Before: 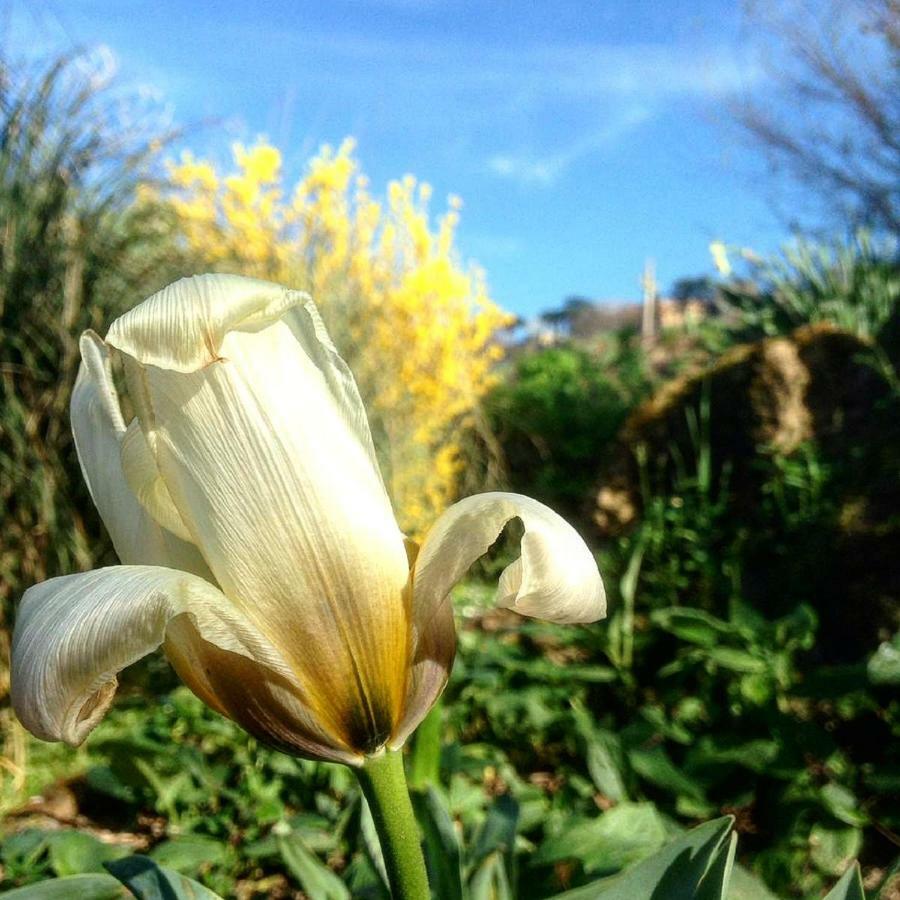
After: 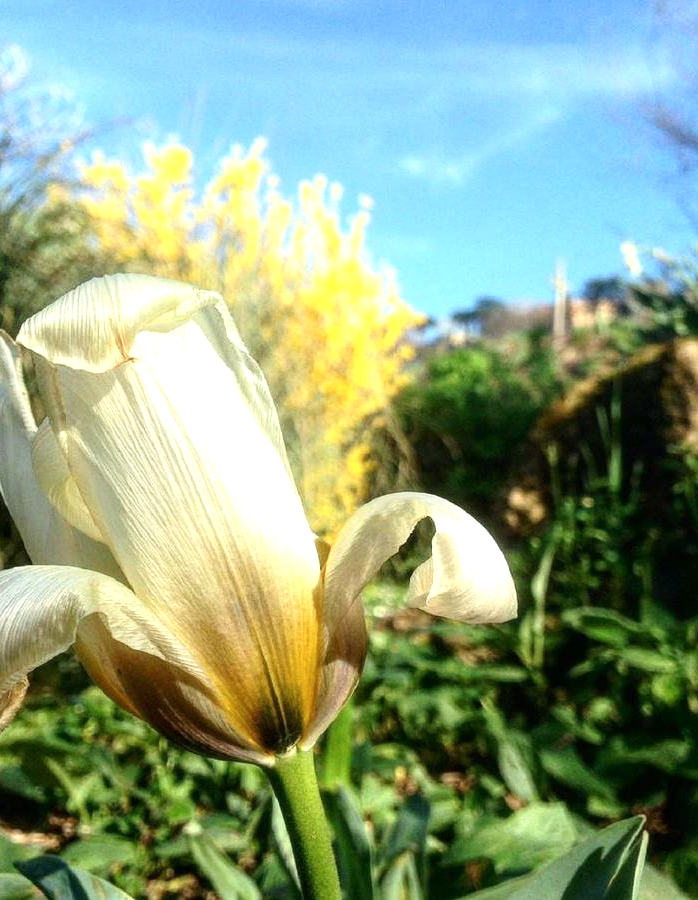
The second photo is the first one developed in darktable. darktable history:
shadows and highlights: shadows -11.84, white point adjustment 3.89, highlights 27.63
exposure: exposure 0.207 EV, compensate highlight preservation false
crop: left 9.901%, right 12.508%
